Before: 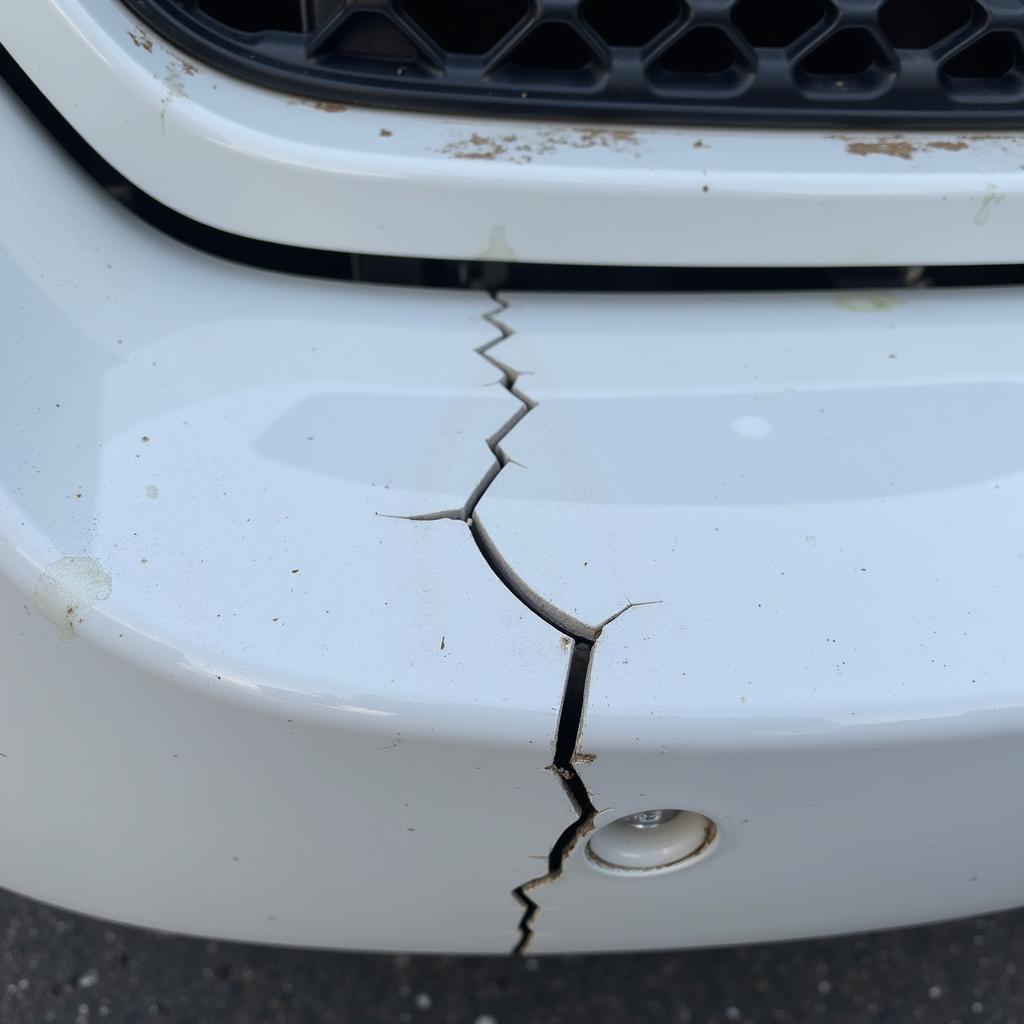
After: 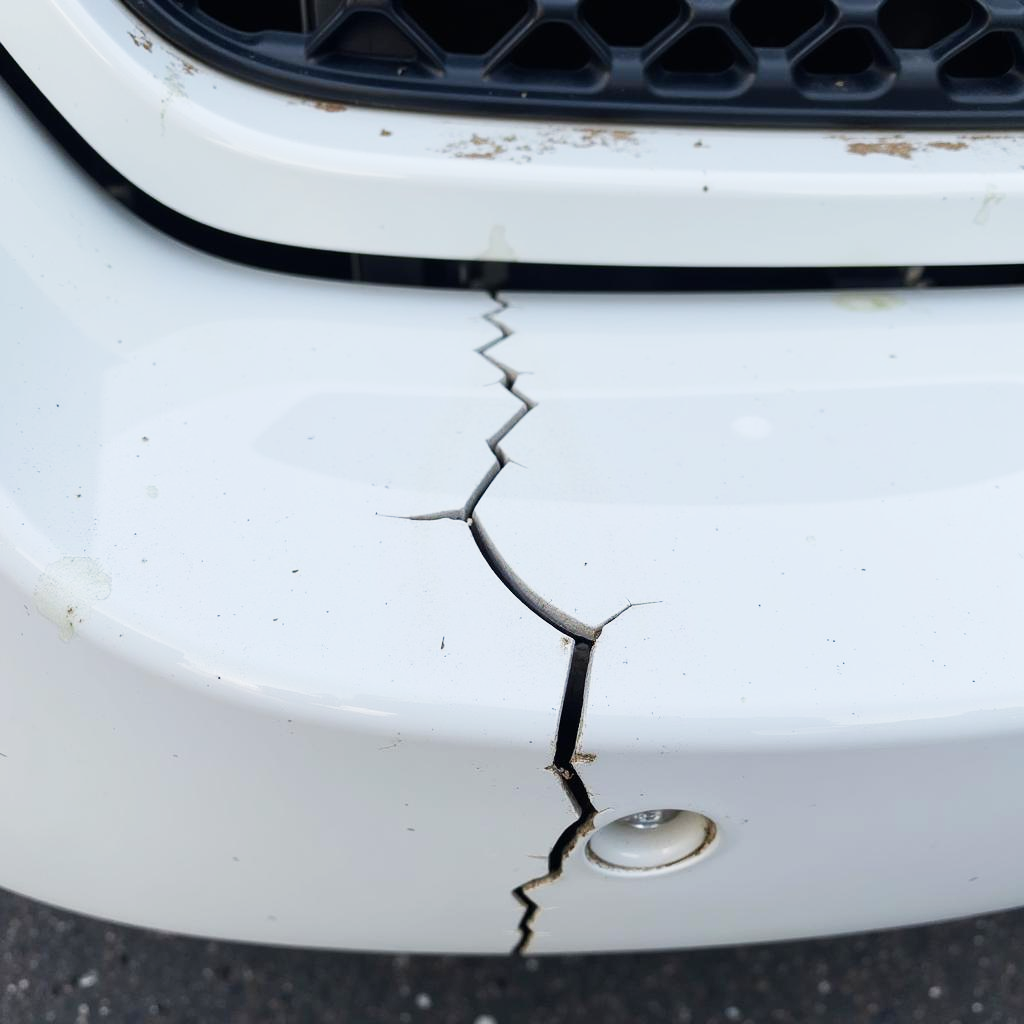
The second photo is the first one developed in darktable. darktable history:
tone curve: curves: ch0 [(0, 0) (0.055, 0.057) (0.258, 0.307) (0.434, 0.543) (0.517, 0.657) (0.745, 0.874) (1, 1)]; ch1 [(0, 0) (0.346, 0.307) (0.418, 0.383) (0.46, 0.439) (0.482, 0.493) (0.502, 0.503) (0.517, 0.514) (0.55, 0.561) (0.588, 0.603) (0.646, 0.688) (1, 1)]; ch2 [(0, 0) (0.346, 0.34) (0.431, 0.45) (0.485, 0.499) (0.5, 0.503) (0.527, 0.525) (0.545, 0.562) (0.679, 0.706) (1, 1)], preserve colors none
